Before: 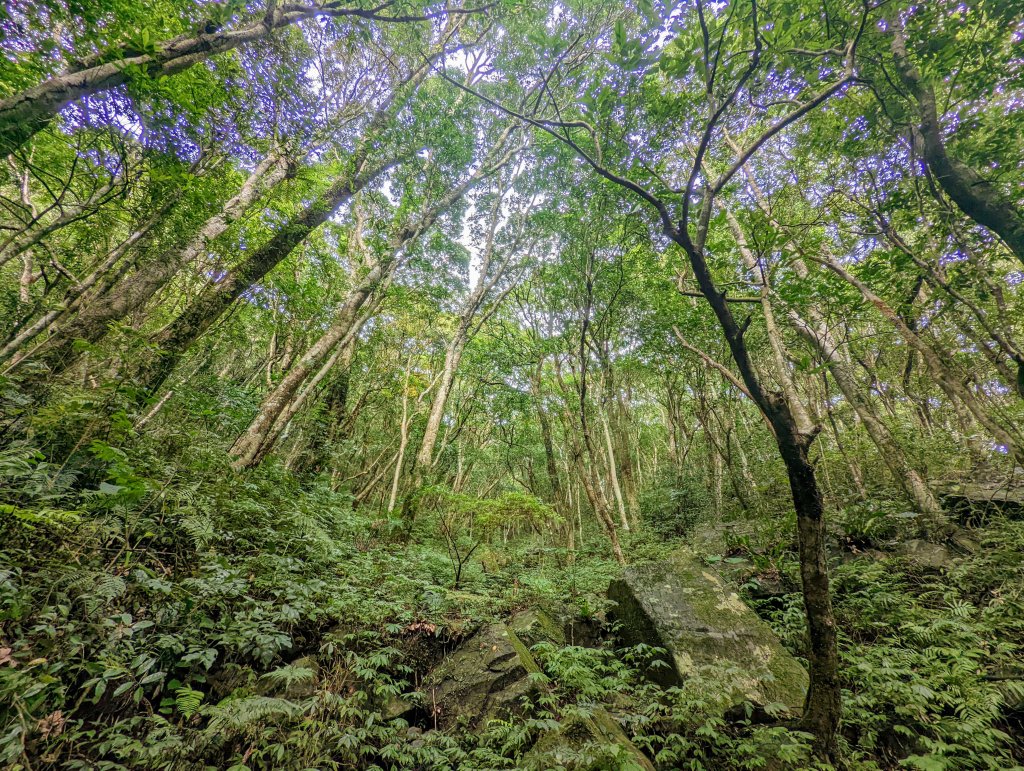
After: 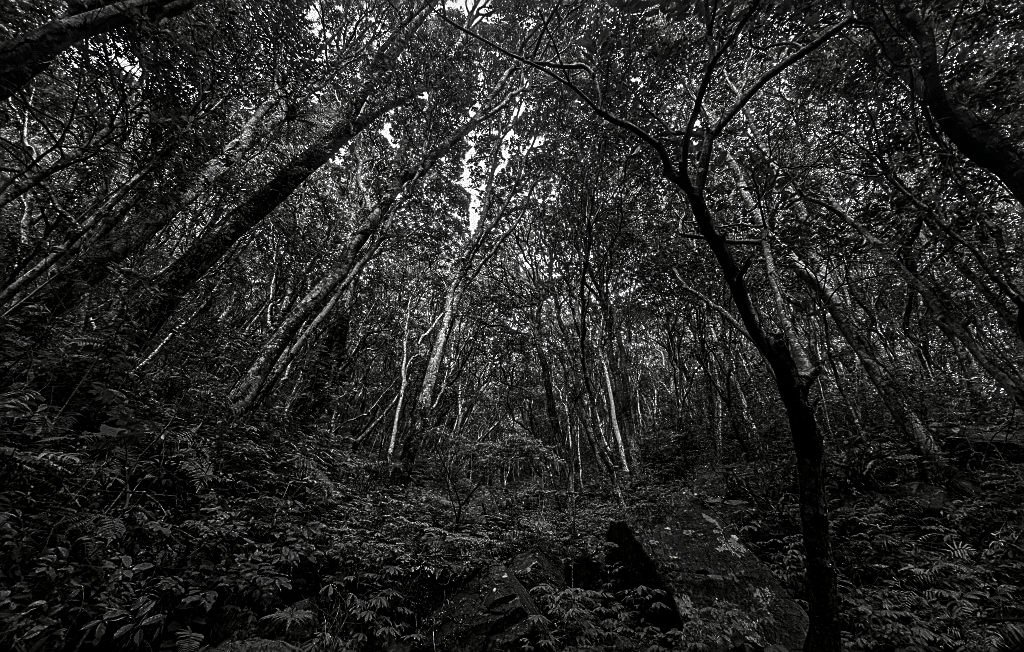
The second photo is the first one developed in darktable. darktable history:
contrast brightness saturation: contrast 0.02, brightness -0.99, saturation -0.984
crop: top 7.616%, bottom 7.74%
sharpen: on, module defaults
